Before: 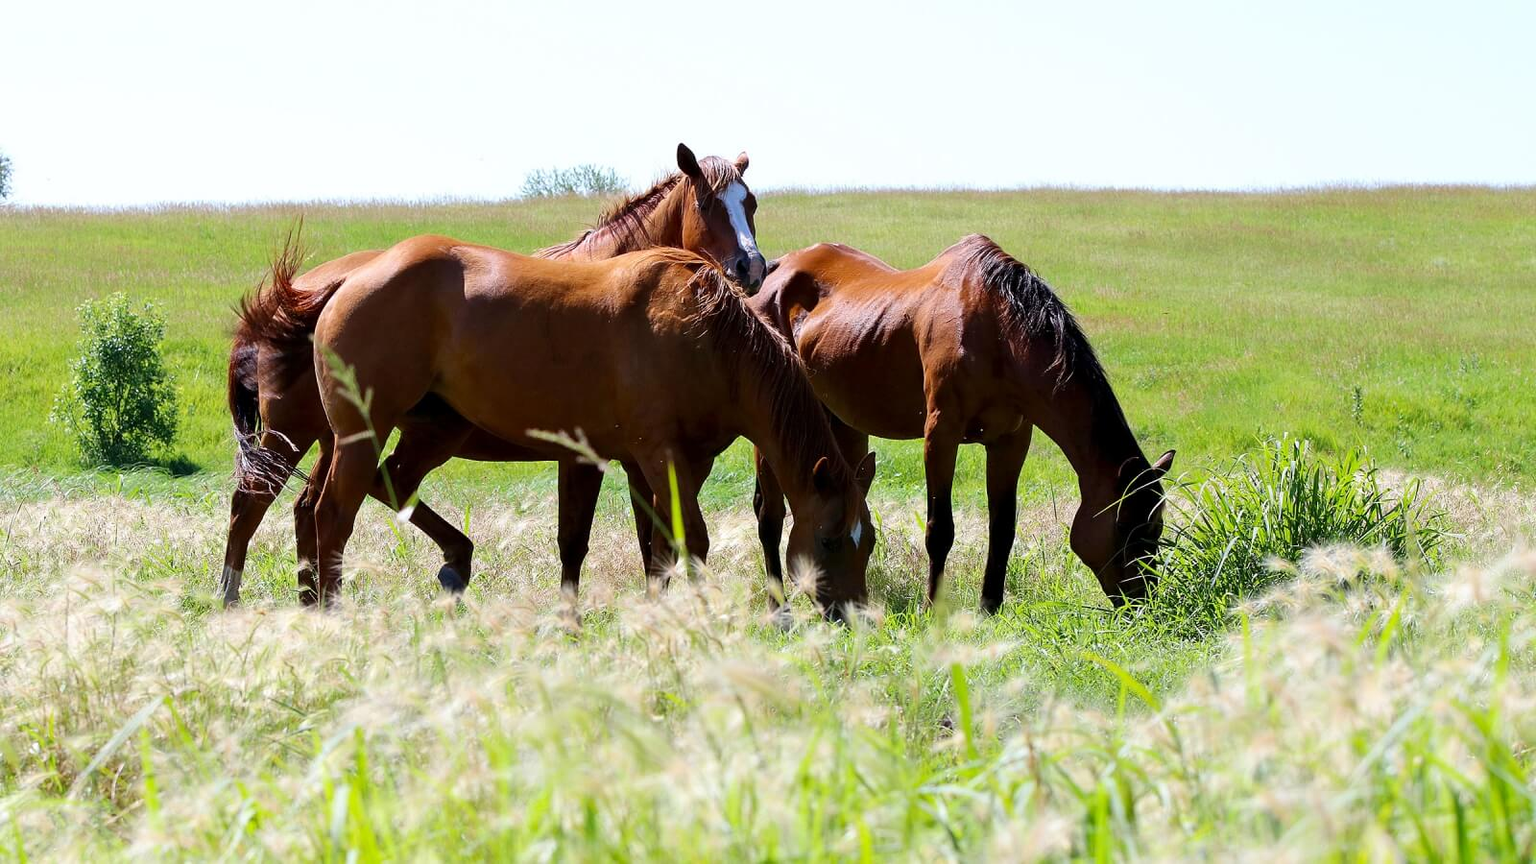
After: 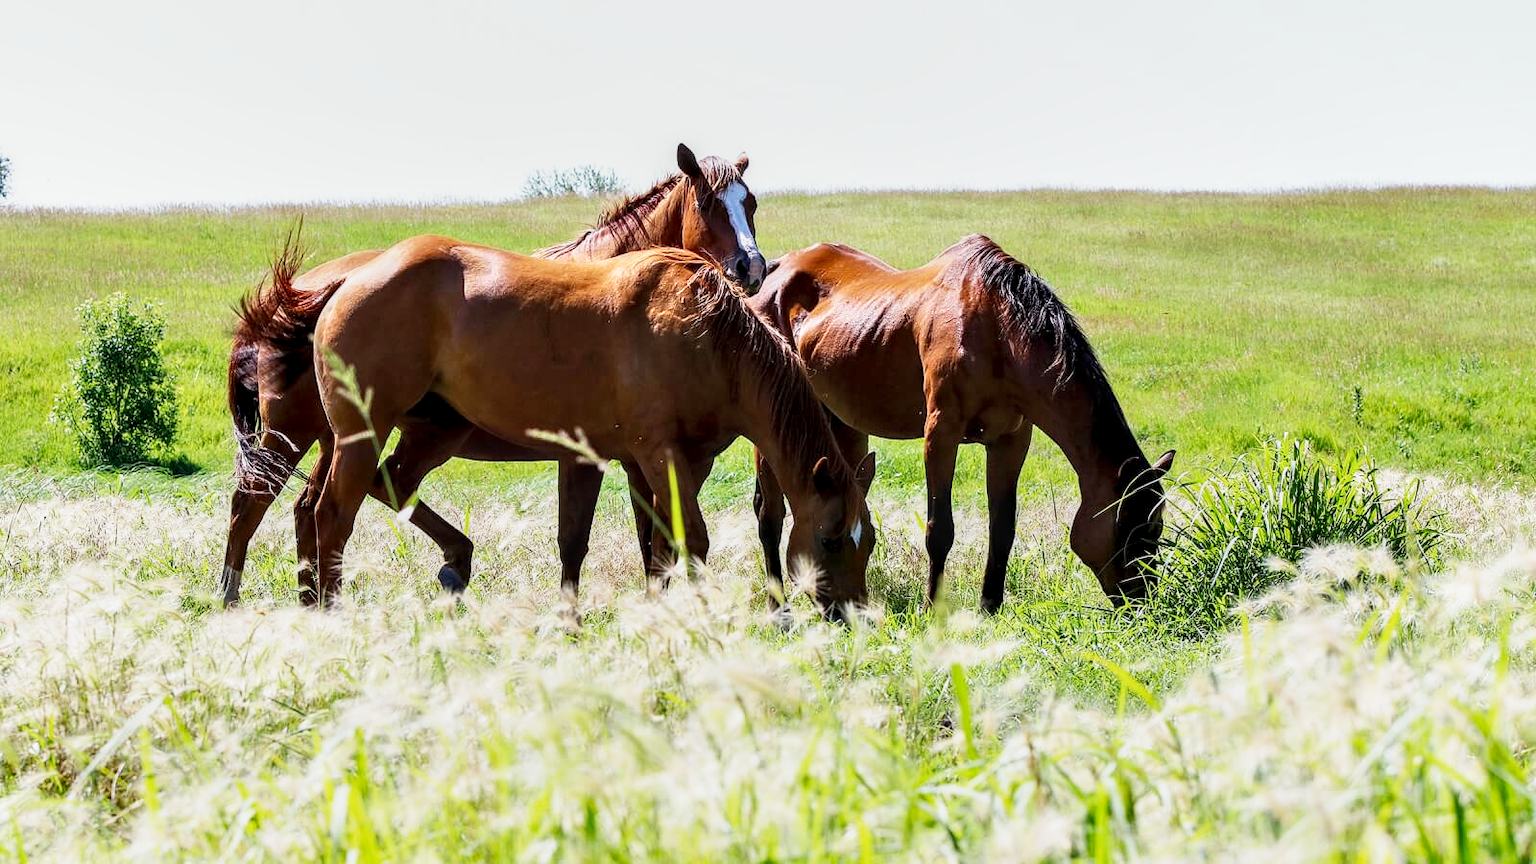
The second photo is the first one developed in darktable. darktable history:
base curve: curves: ch0 [(0, 0) (0.088, 0.125) (0.176, 0.251) (0.354, 0.501) (0.613, 0.749) (1, 0.877)], preserve colors none
exposure: compensate highlight preservation false
local contrast: highlights 59%, detail 145%
shadows and highlights: shadows 32, highlights -32, soften with gaussian
